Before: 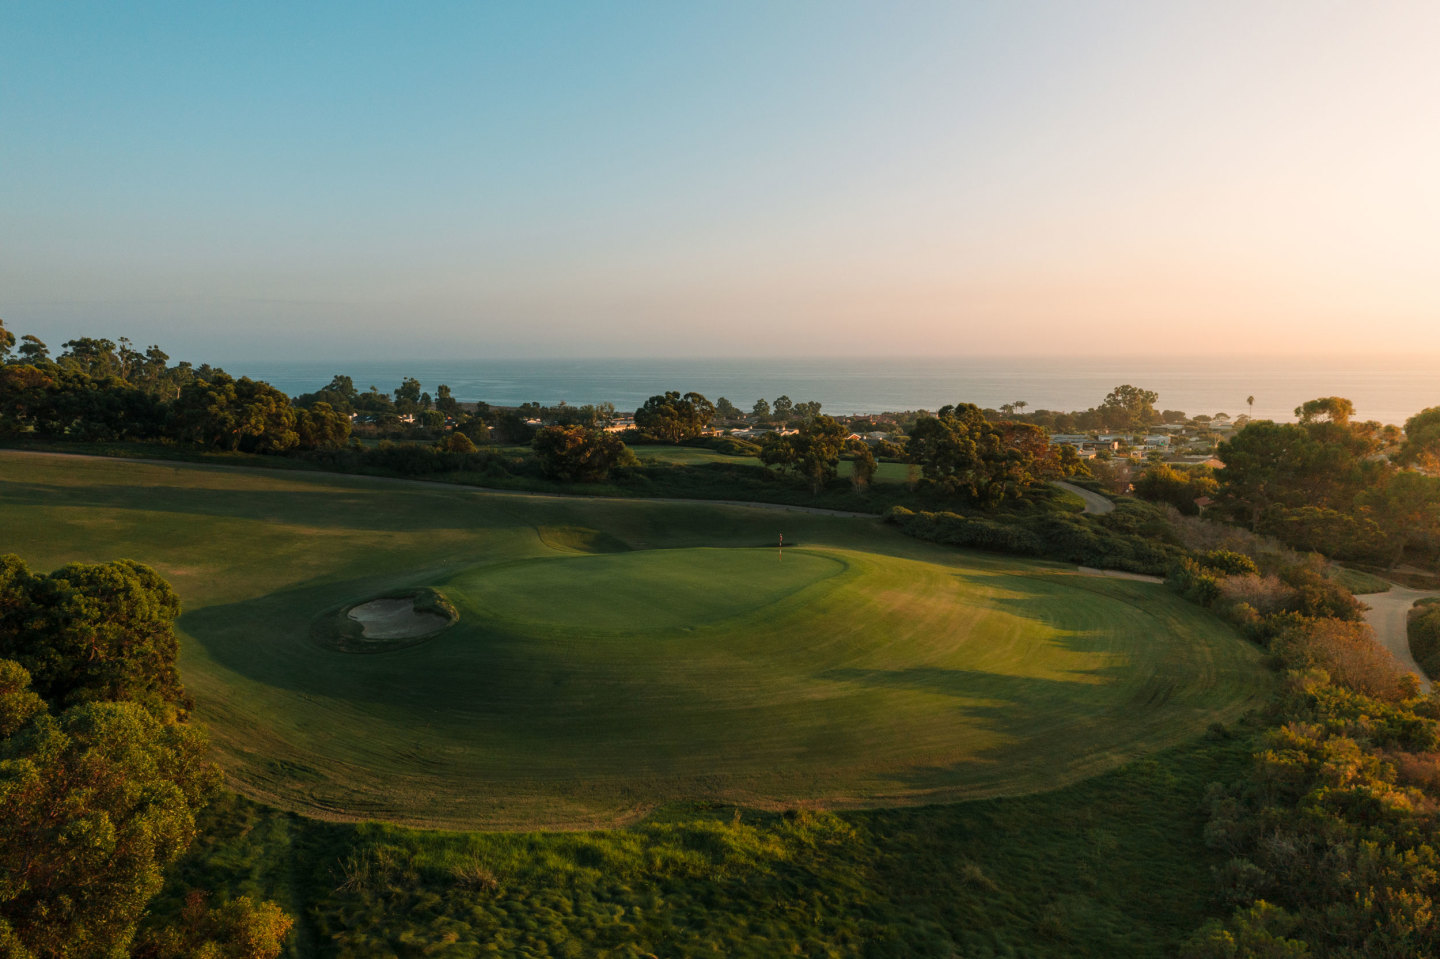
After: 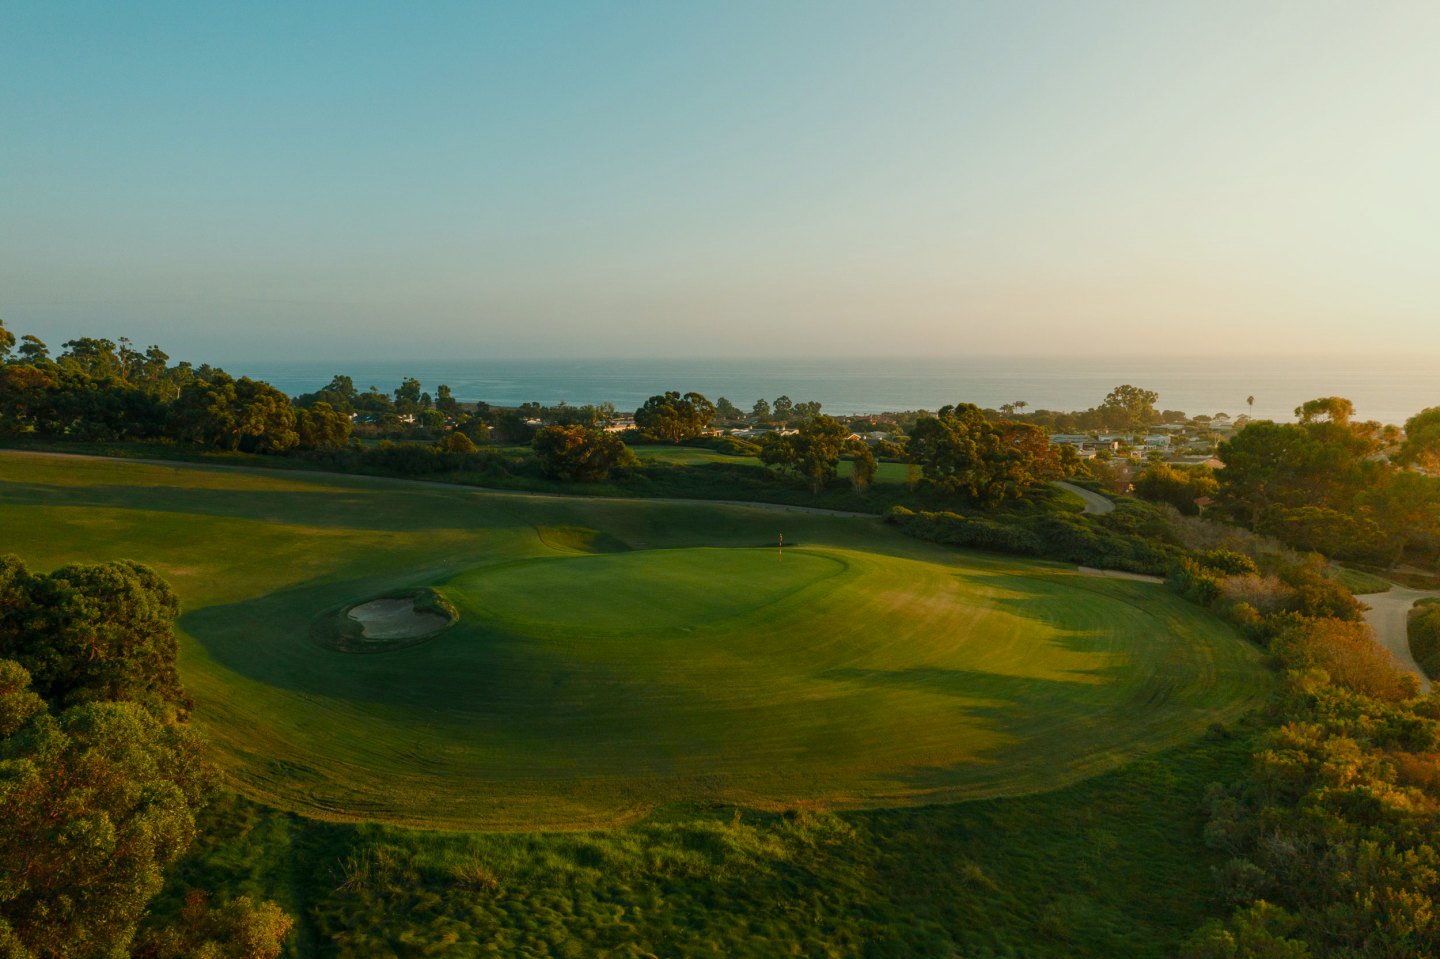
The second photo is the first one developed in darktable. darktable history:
color correction: highlights a* -8, highlights b* 3.1
color balance rgb: shadows lift › chroma 1%, shadows lift › hue 113°, highlights gain › chroma 0.2%, highlights gain › hue 333°, perceptual saturation grading › global saturation 20%, perceptual saturation grading › highlights -50%, perceptual saturation grading › shadows 25%, contrast -10%
